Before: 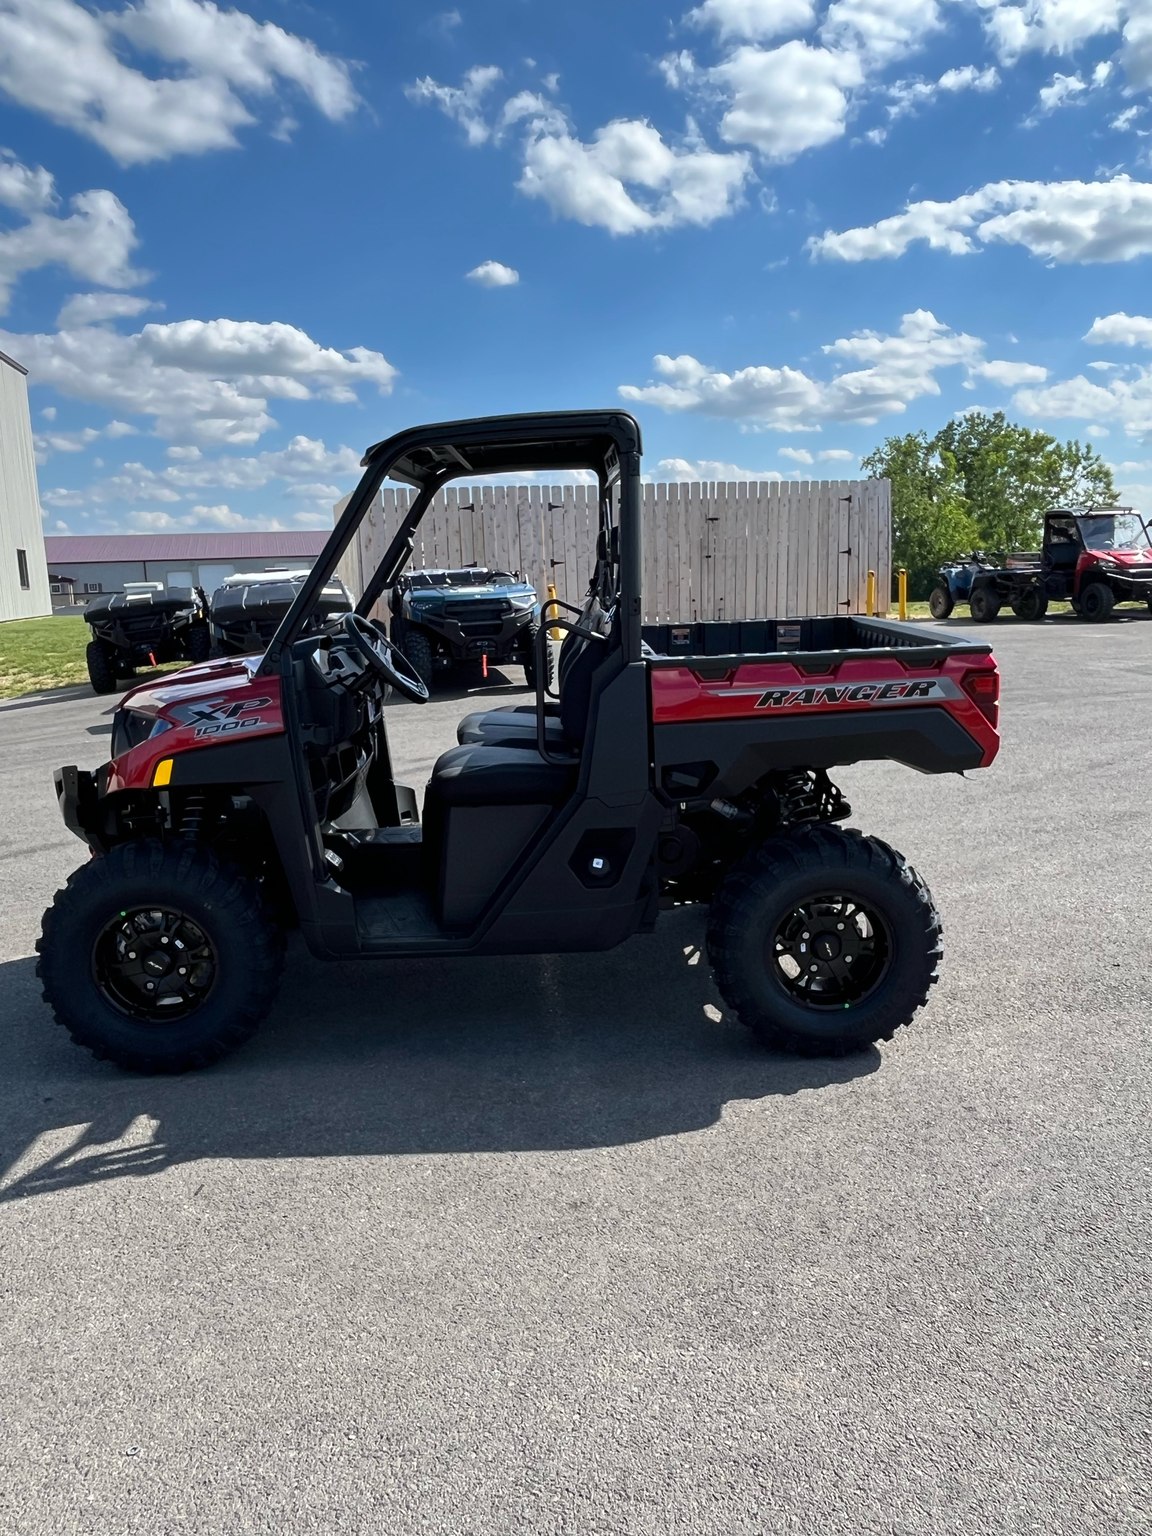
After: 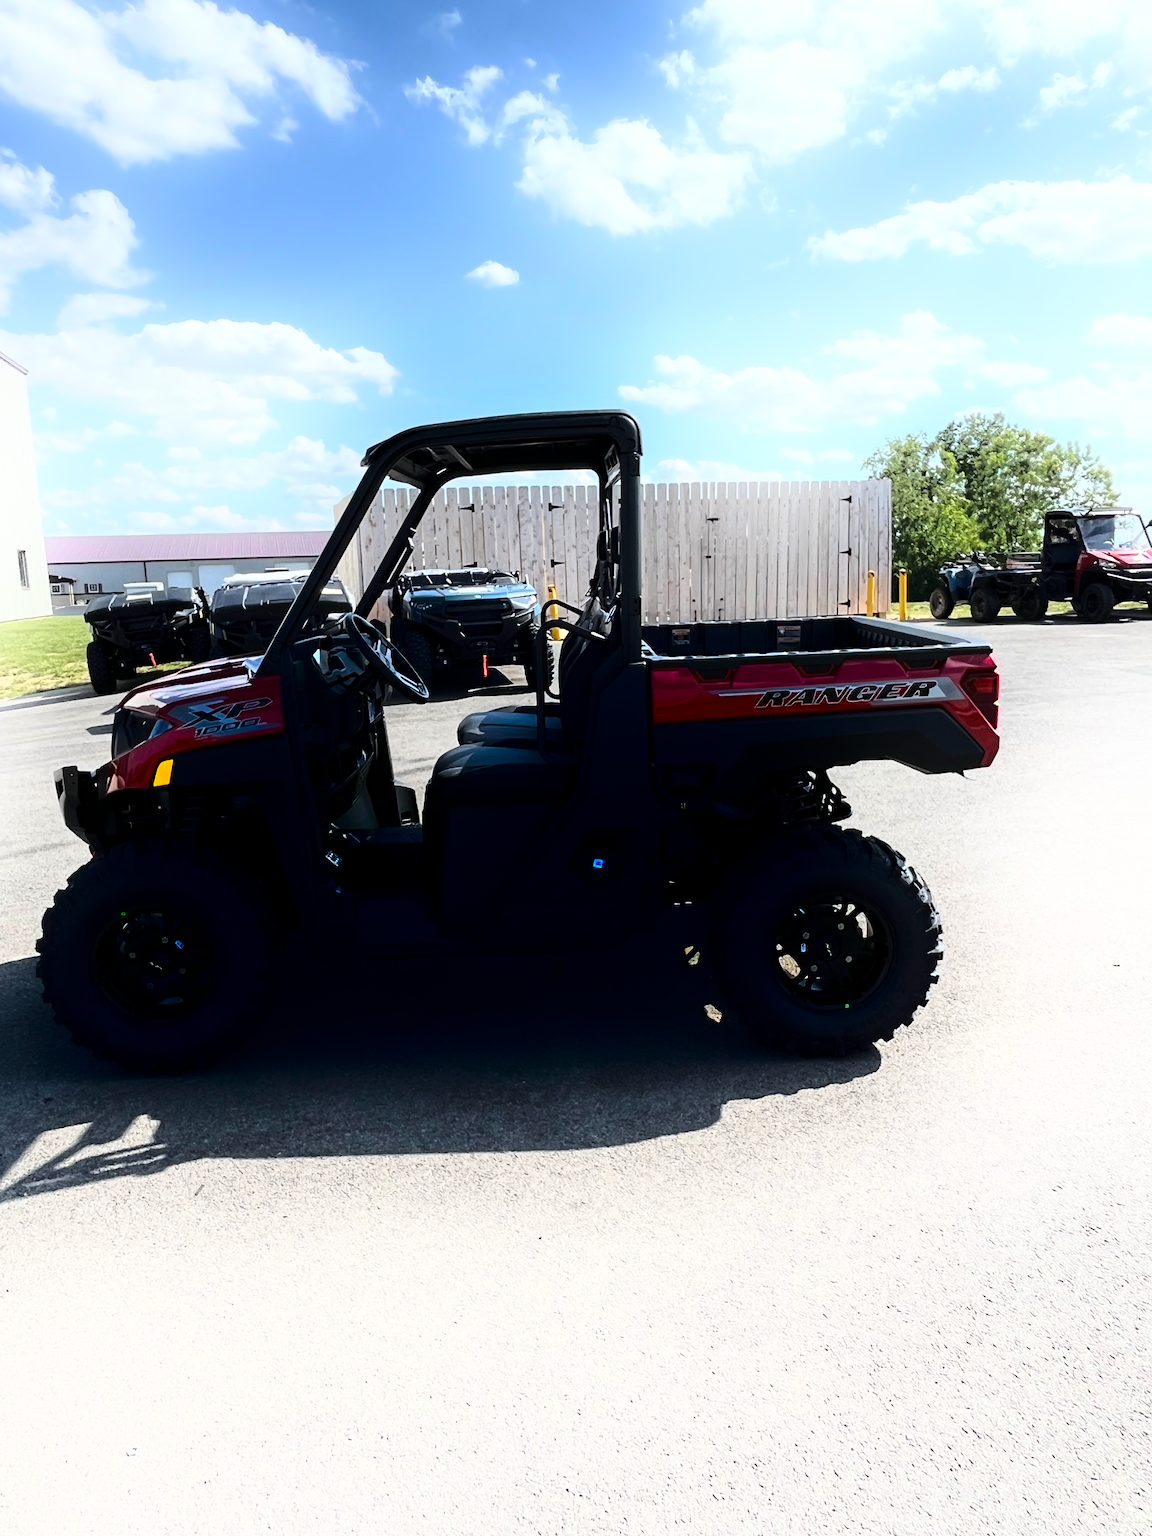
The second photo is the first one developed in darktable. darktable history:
base curve: curves: ch0 [(0, 0) (0.04, 0.03) (0.133, 0.232) (0.448, 0.748) (0.843, 0.968) (1, 1)]
shadows and highlights: shadows -89.93, highlights 89.7, soften with gaussian
